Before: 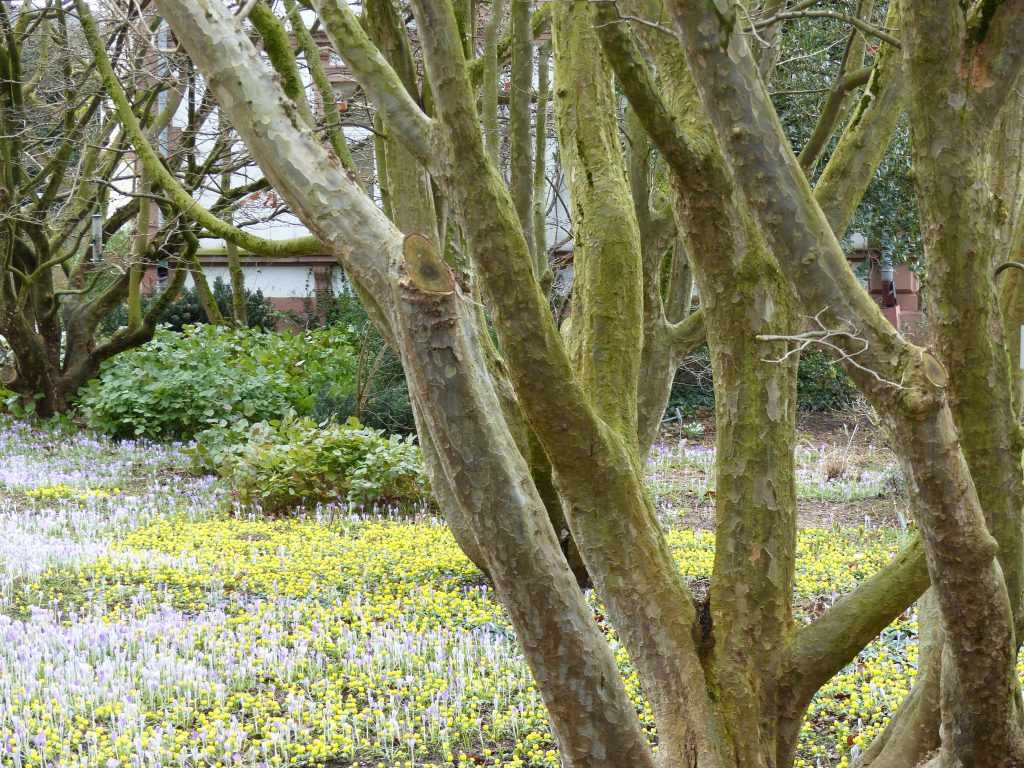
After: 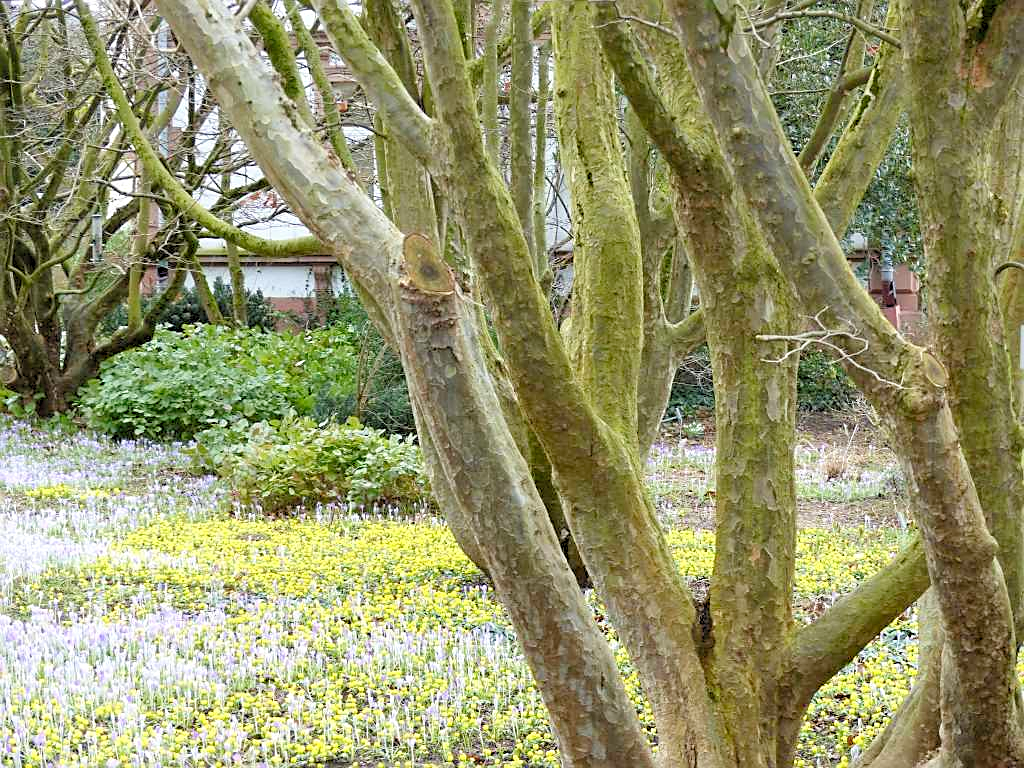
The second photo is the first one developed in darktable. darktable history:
exposure: exposure -0.262 EV, compensate exposure bias true, compensate highlight preservation false
sharpen: on, module defaults
levels: levels [0.044, 0.416, 0.908]
